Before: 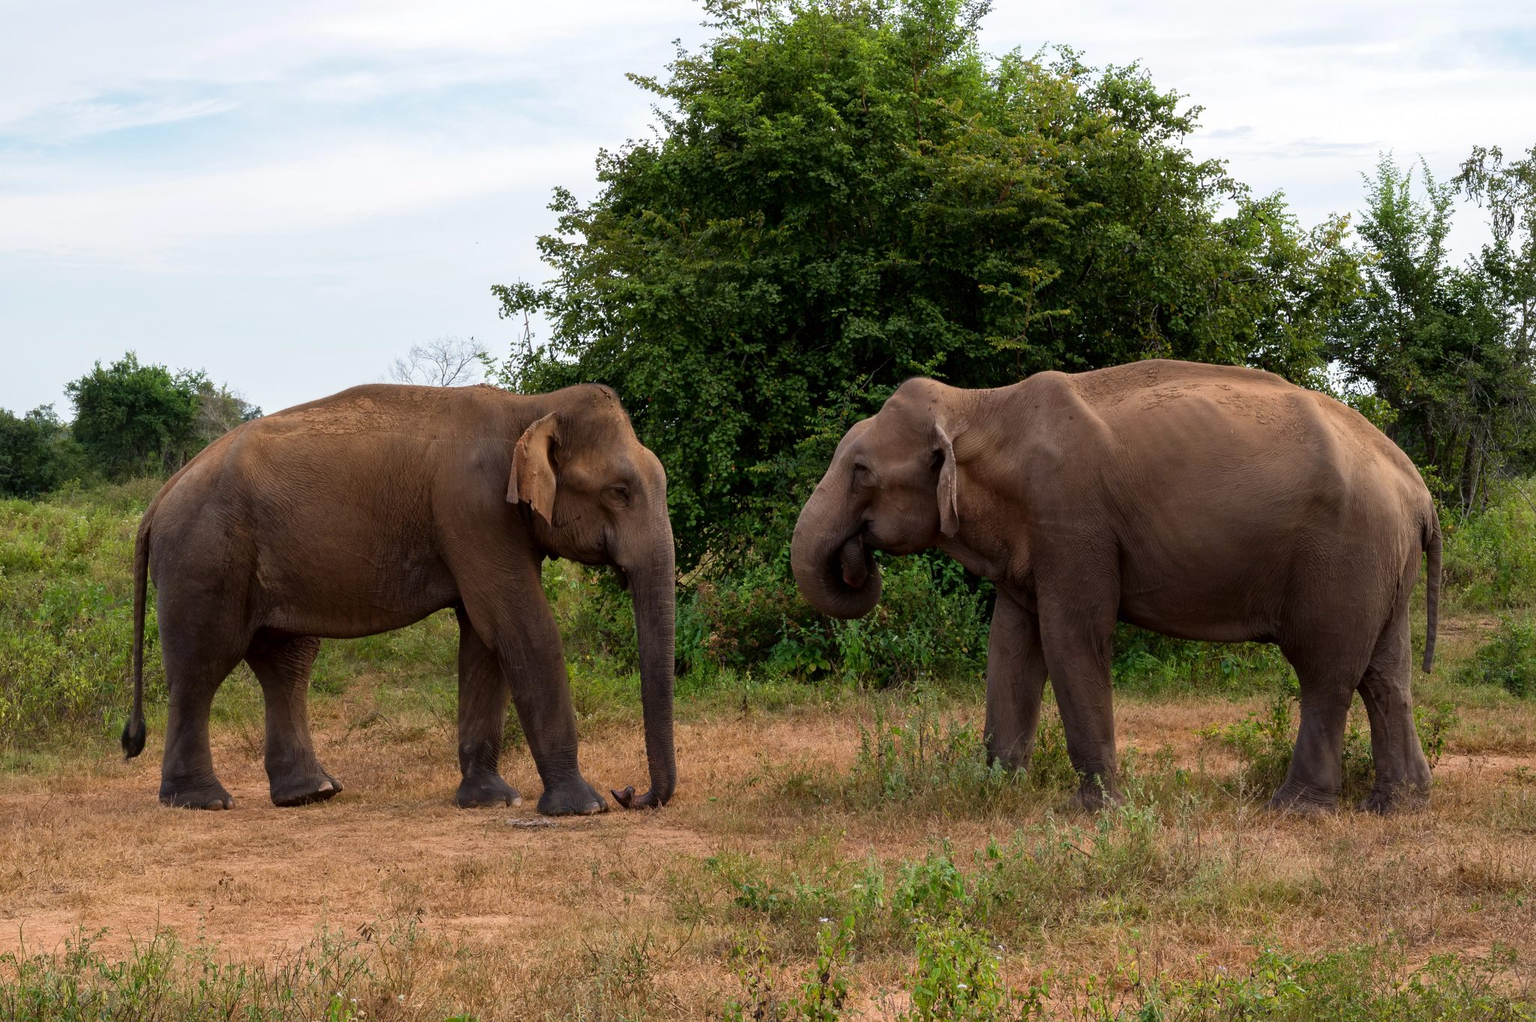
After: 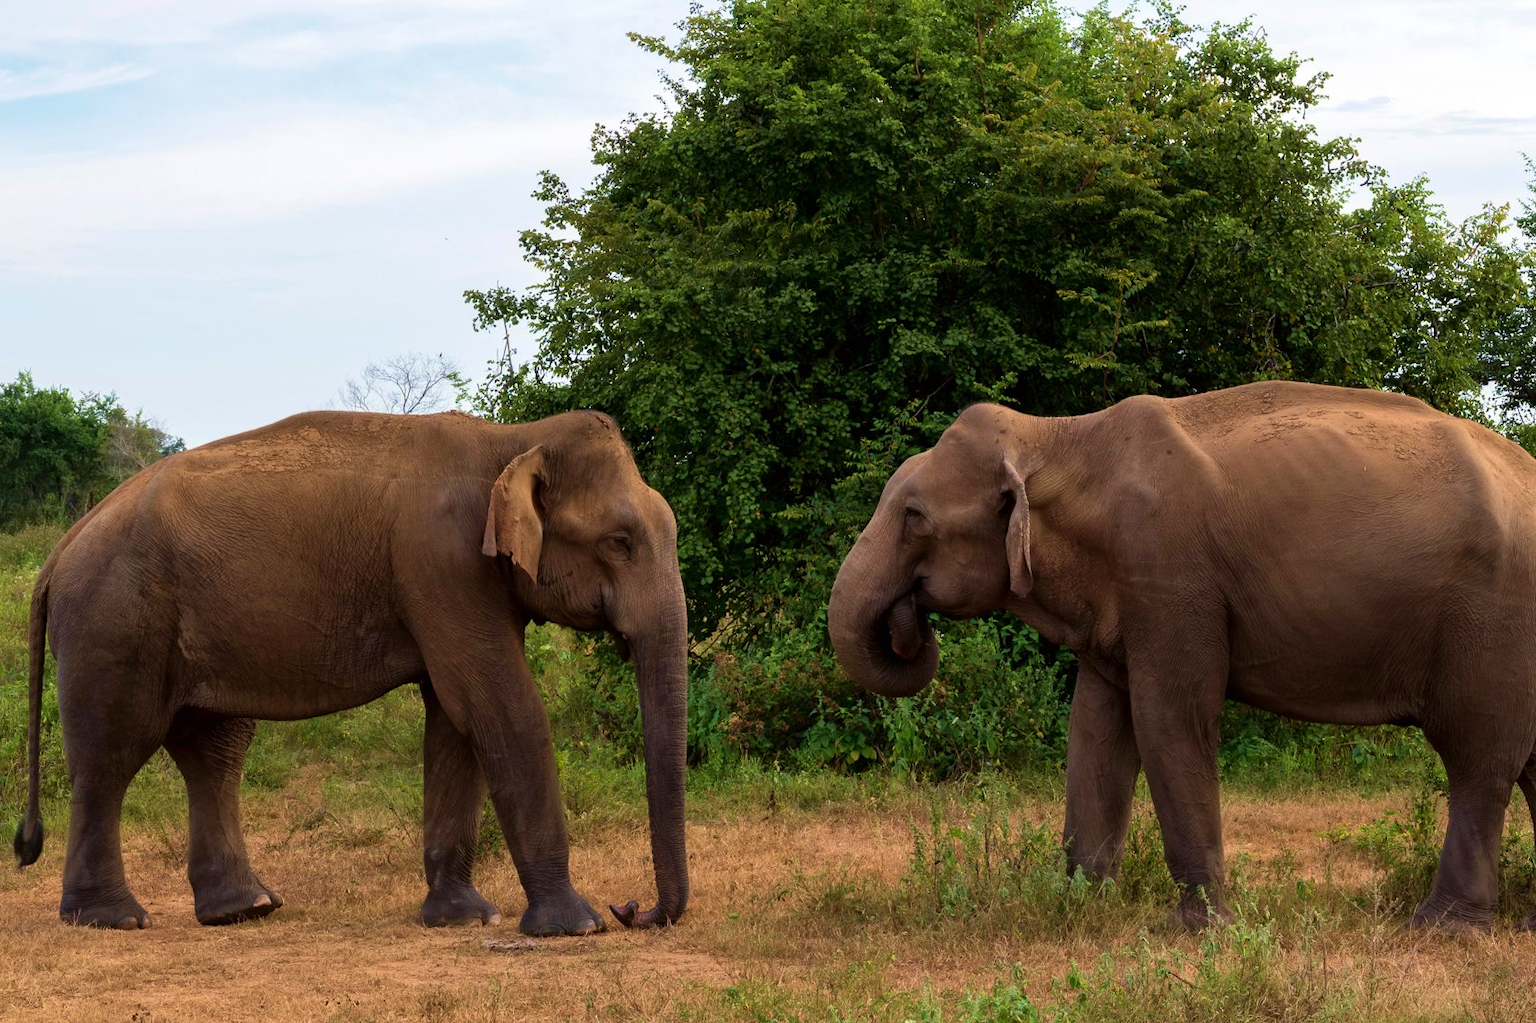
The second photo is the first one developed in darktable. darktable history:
crop and rotate: left 7.196%, top 4.574%, right 10.605%, bottom 13.178%
velvia: strength 45%
